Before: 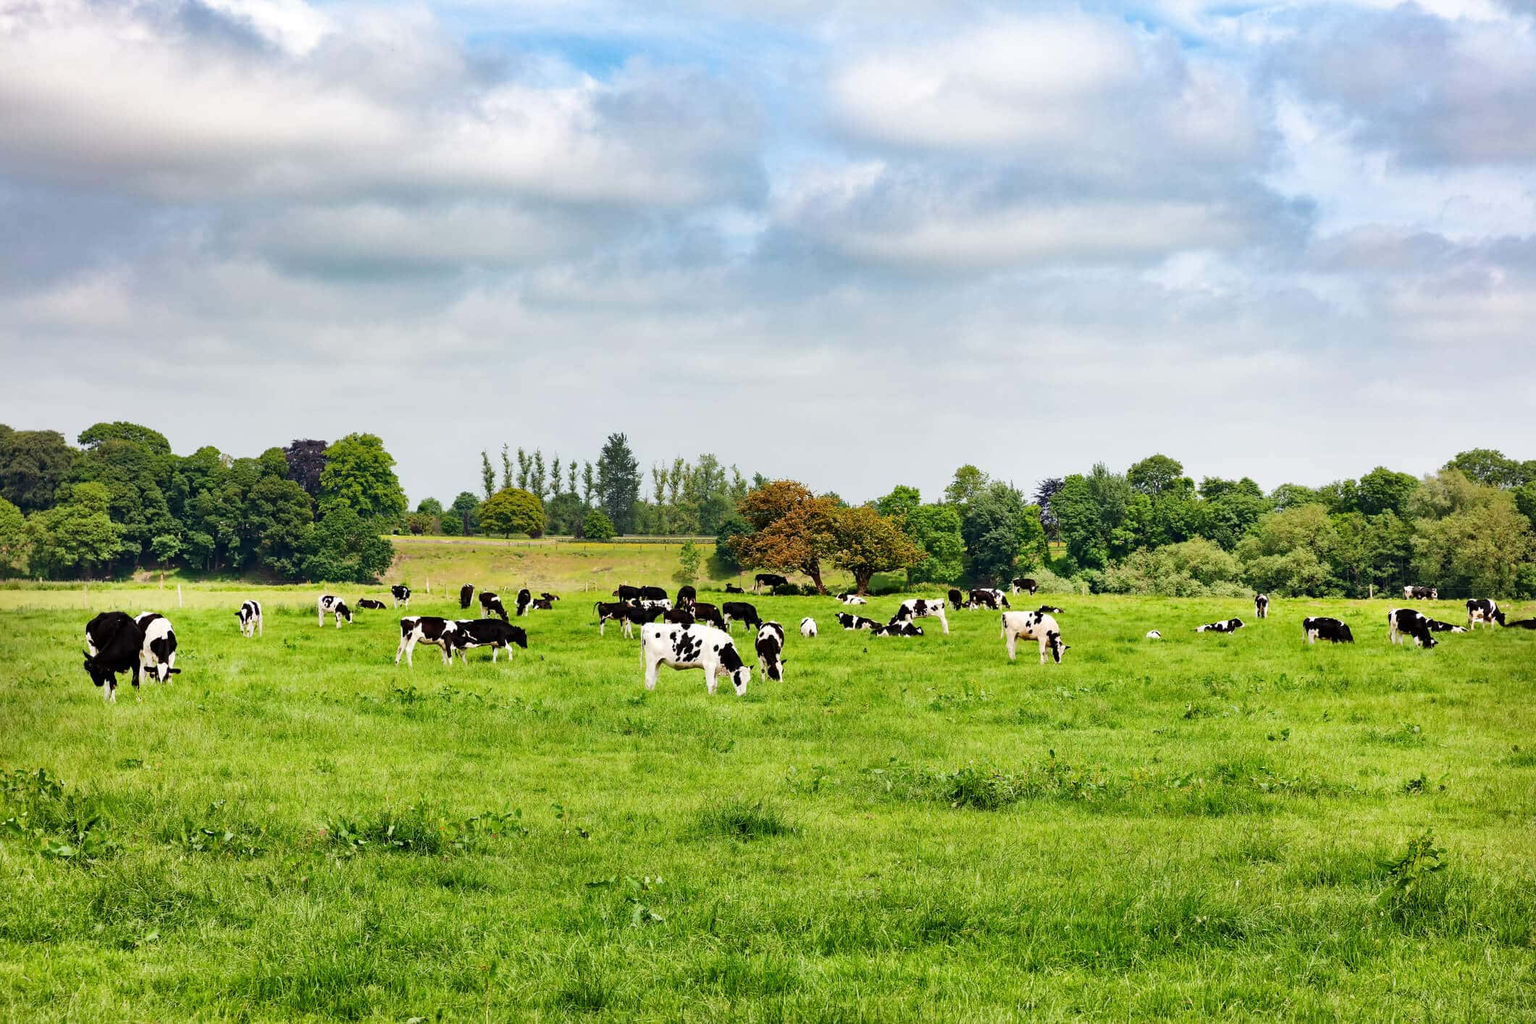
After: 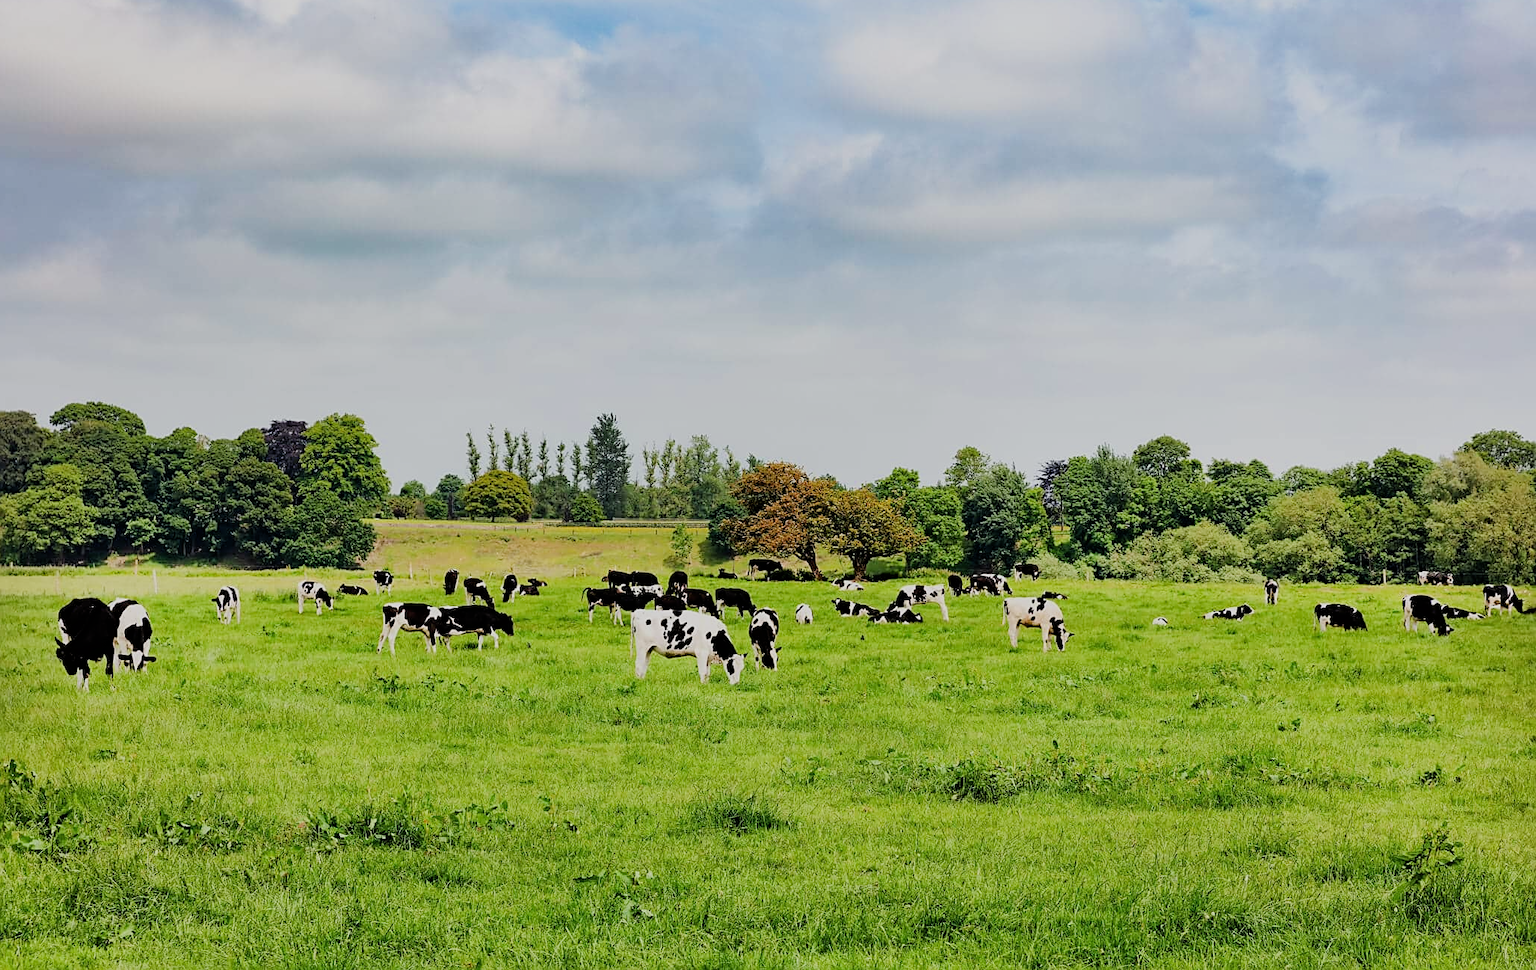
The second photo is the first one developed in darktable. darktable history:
crop: left 1.964%, top 3.251%, right 1.122%, bottom 4.933%
filmic rgb: black relative exposure -7.32 EV, white relative exposure 5.09 EV, hardness 3.2
sharpen: on, module defaults
